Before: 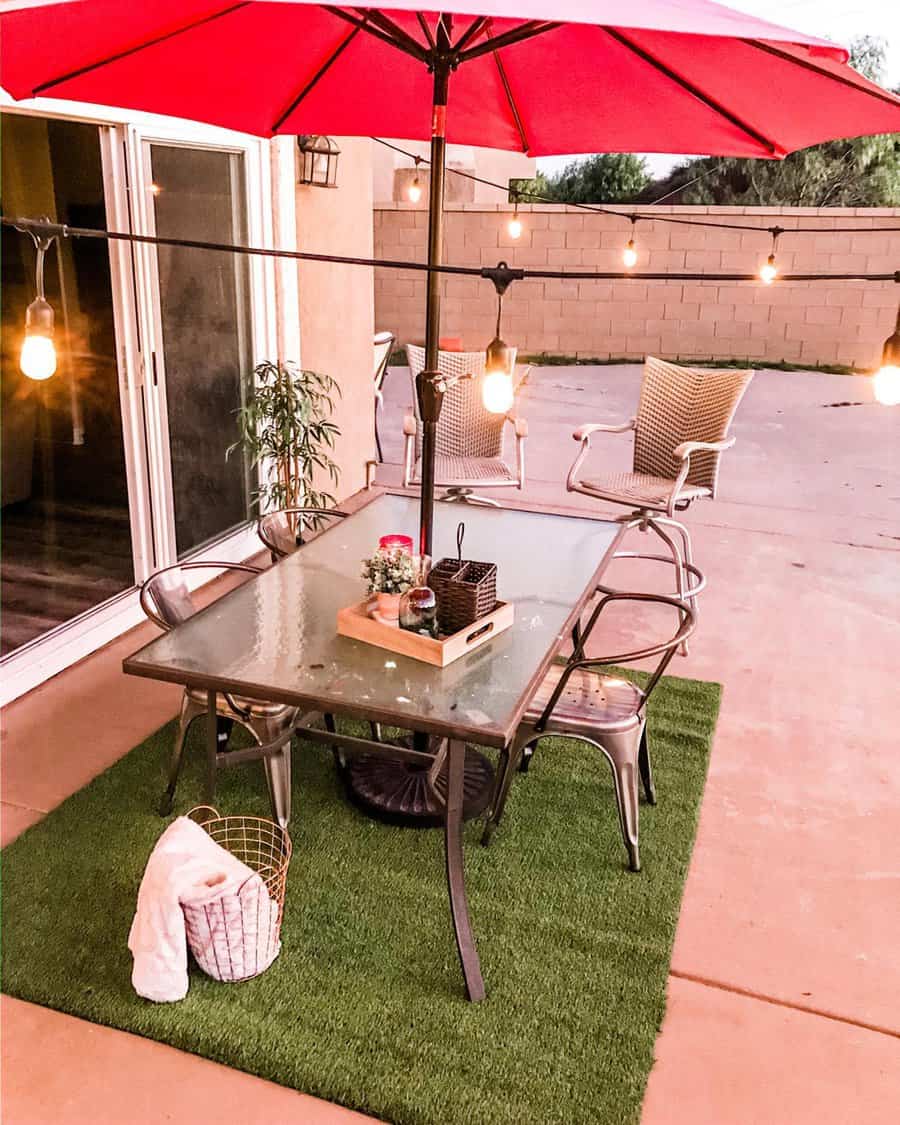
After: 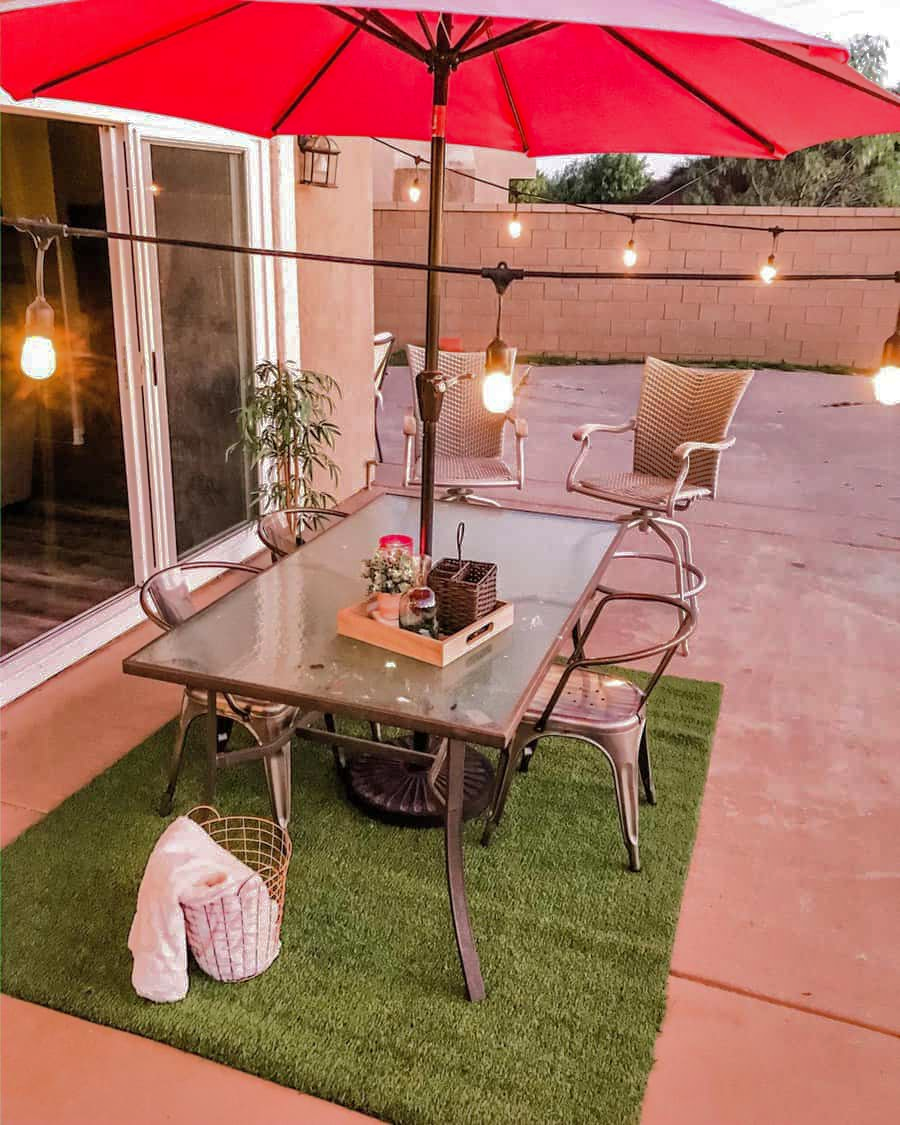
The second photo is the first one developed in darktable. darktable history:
shadows and highlights: shadows 38.49, highlights -74.23
